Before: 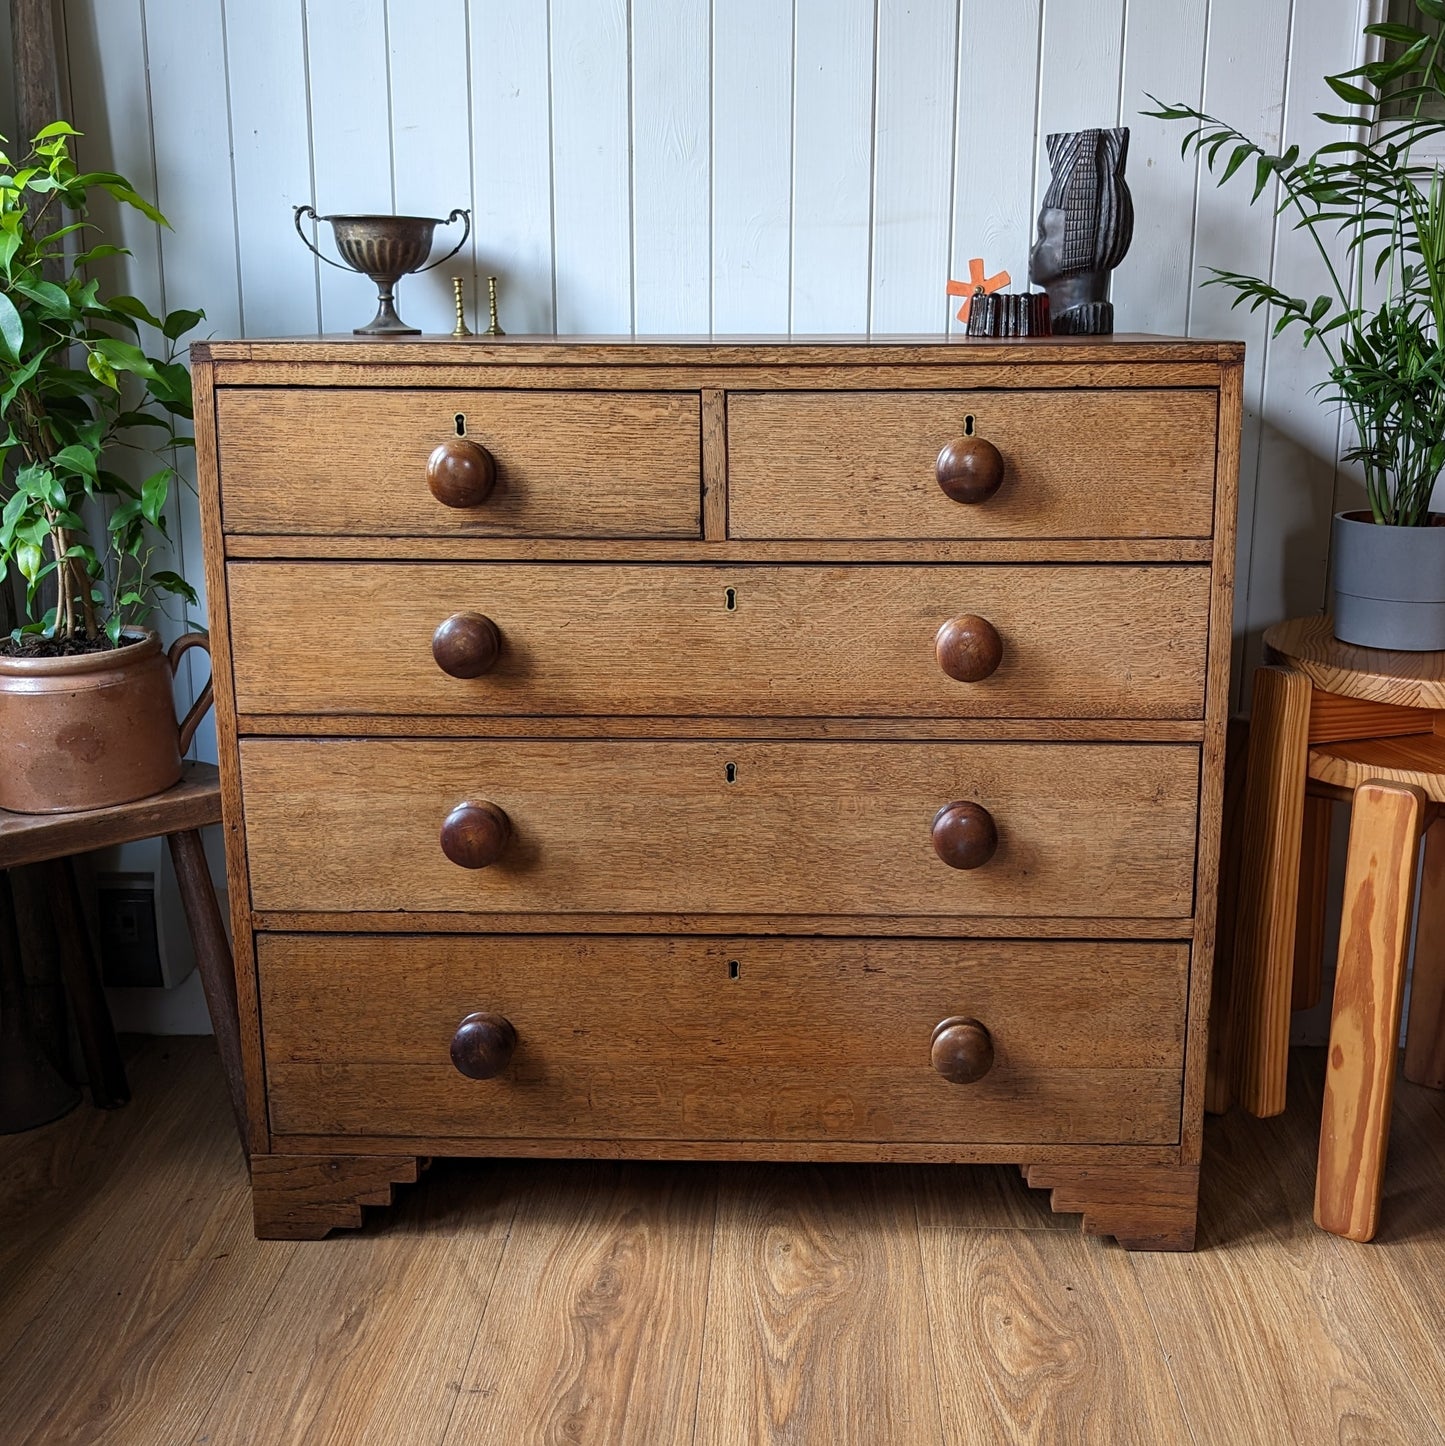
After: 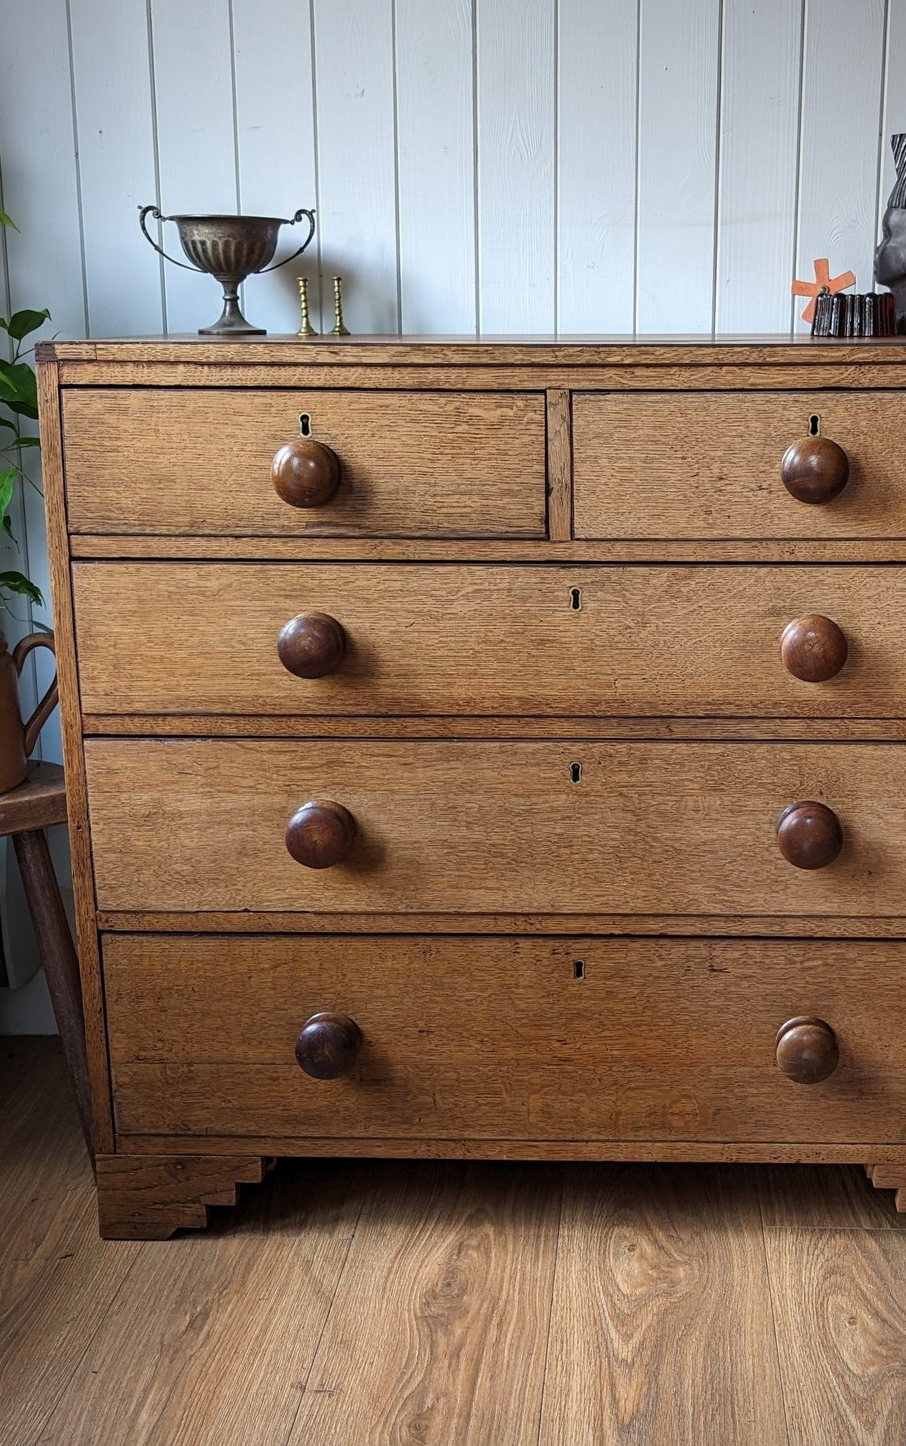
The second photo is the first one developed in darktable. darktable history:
vignetting: fall-off radius 61.18%, center (-0.038, 0.147)
contrast brightness saturation: saturation -0.057
crop: left 10.762%, right 26.495%
